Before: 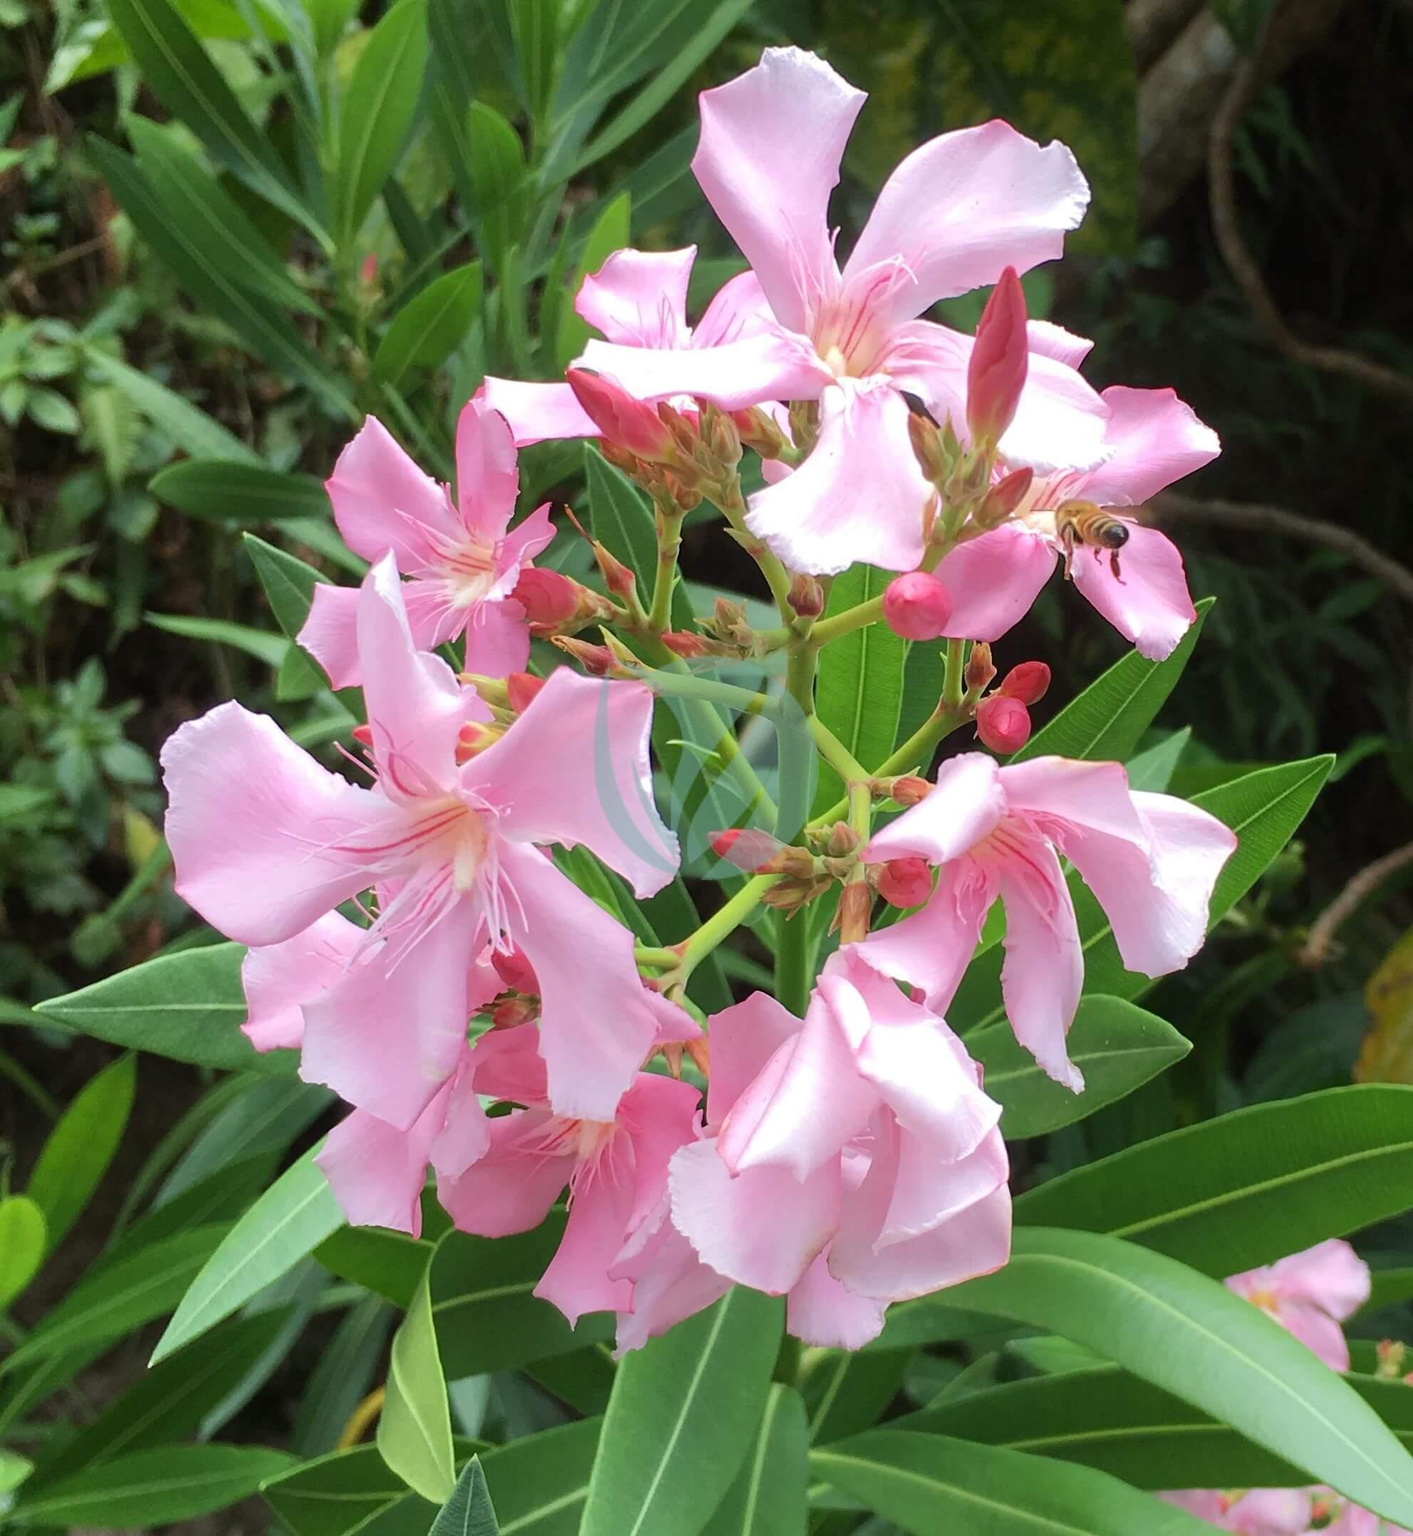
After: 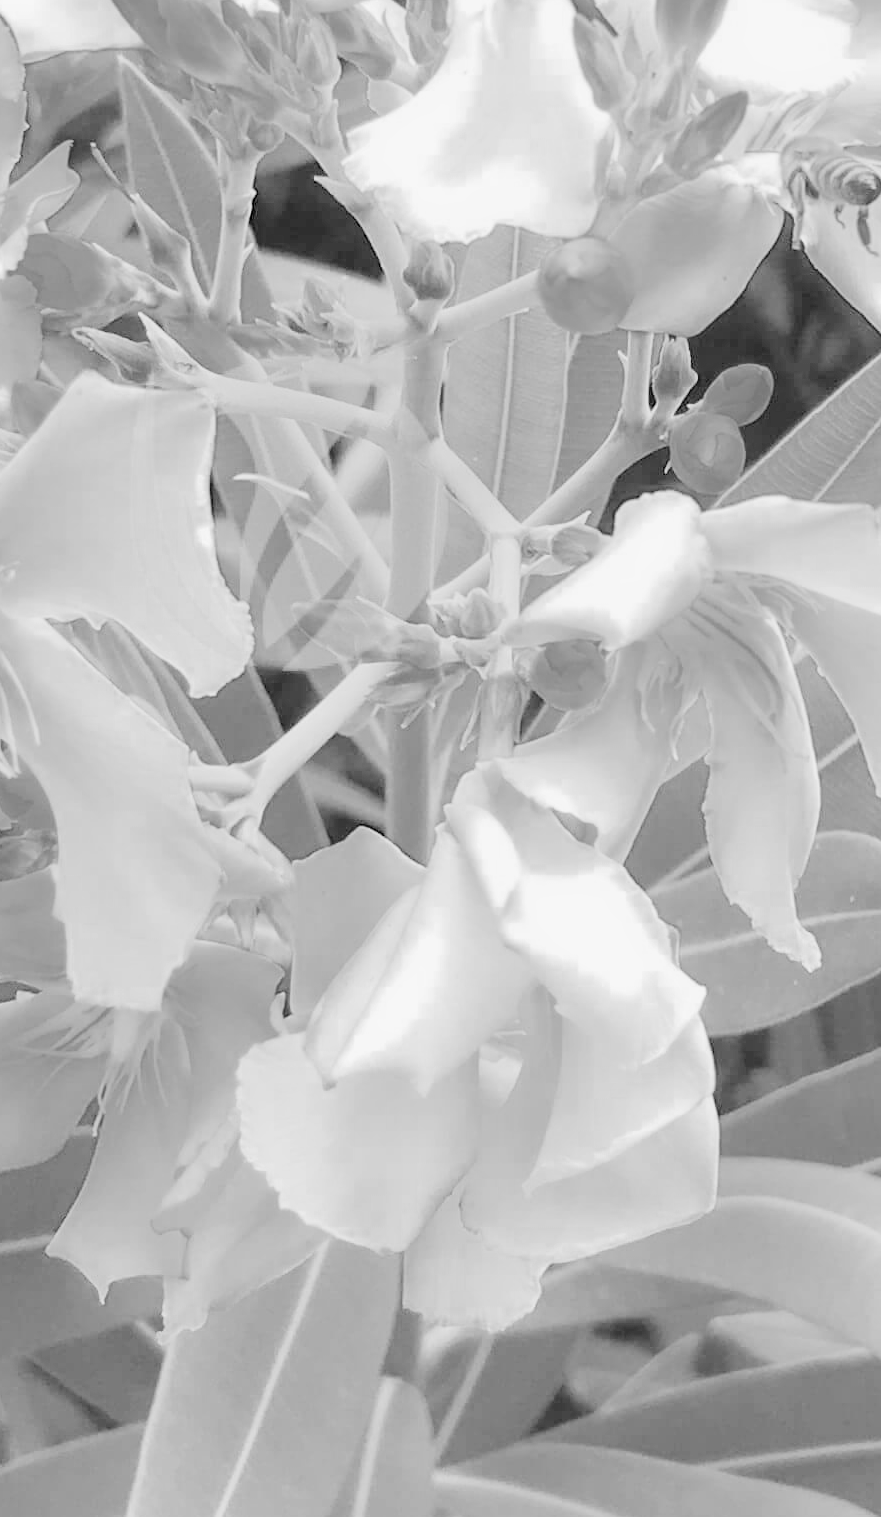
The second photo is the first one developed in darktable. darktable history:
filmic rgb: middle gray luminance 3.44%, black relative exposure -5.92 EV, white relative exposure 6.33 EV, threshold 6 EV, dynamic range scaling 22.4%, target black luminance 0%, hardness 2.33, latitude 45.85%, contrast 0.78, highlights saturation mix 100%, shadows ↔ highlights balance 0.033%, add noise in highlights 0, preserve chrominance max RGB, color science v3 (2019), use custom middle-gray values true, iterations of high-quality reconstruction 0, contrast in highlights soft, enable highlight reconstruction true
crop: left 35.432%, top 26.233%, right 20.145%, bottom 3.432%
monochrome: on, module defaults
